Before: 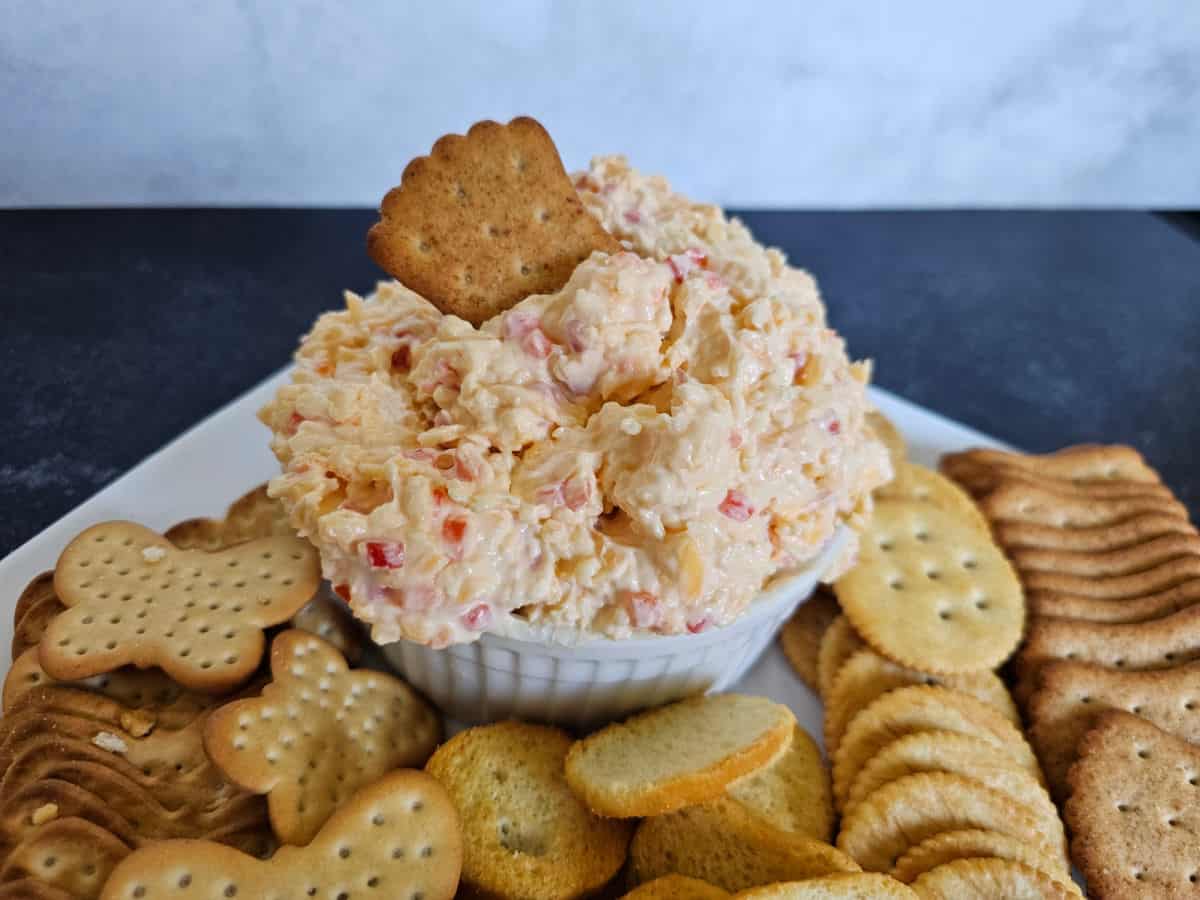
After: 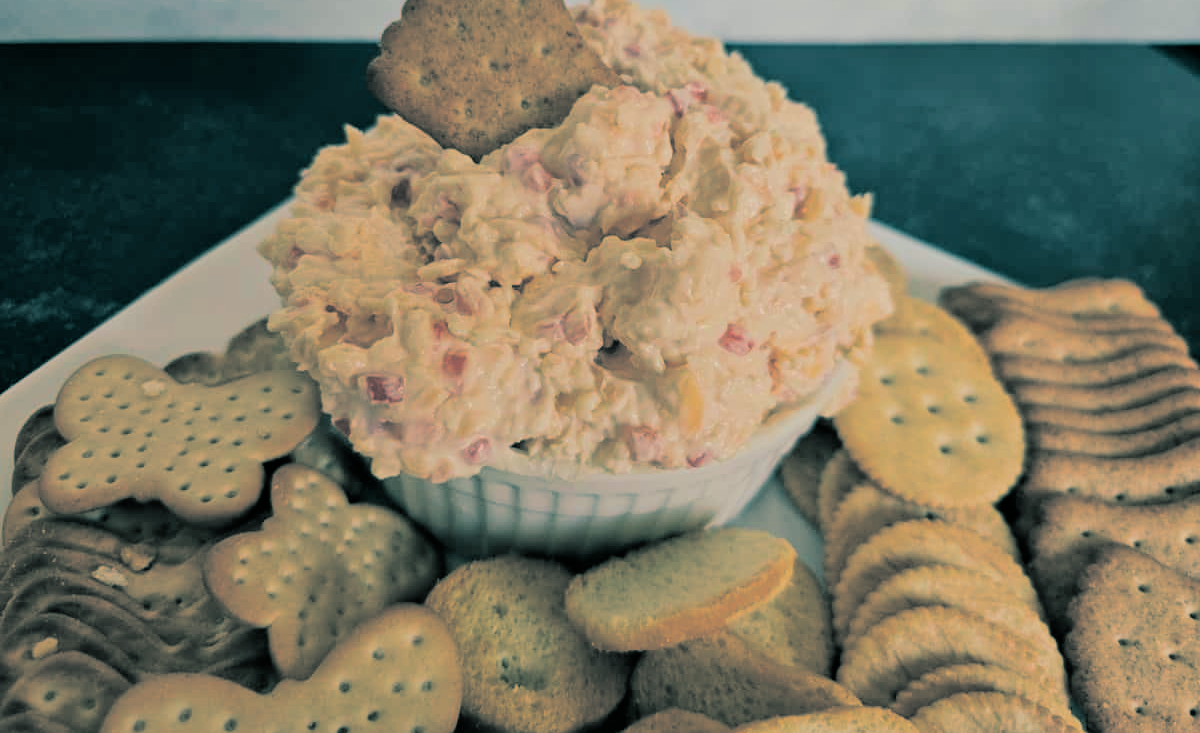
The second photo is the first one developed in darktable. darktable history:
split-toning: shadows › hue 186.43°, highlights › hue 49.29°, compress 30.29%
crop and rotate: top 18.507%
white balance: red 1.123, blue 0.83
filmic rgb: black relative exposure -7.65 EV, white relative exposure 4.56 EV, hardness 3.61
